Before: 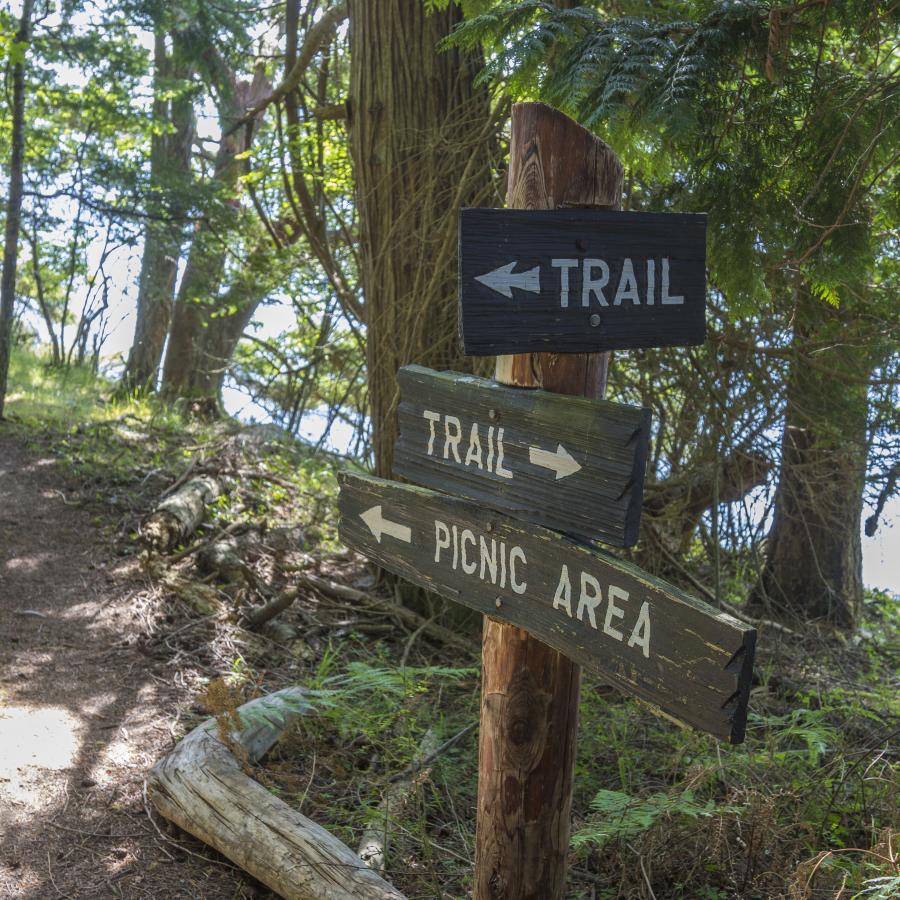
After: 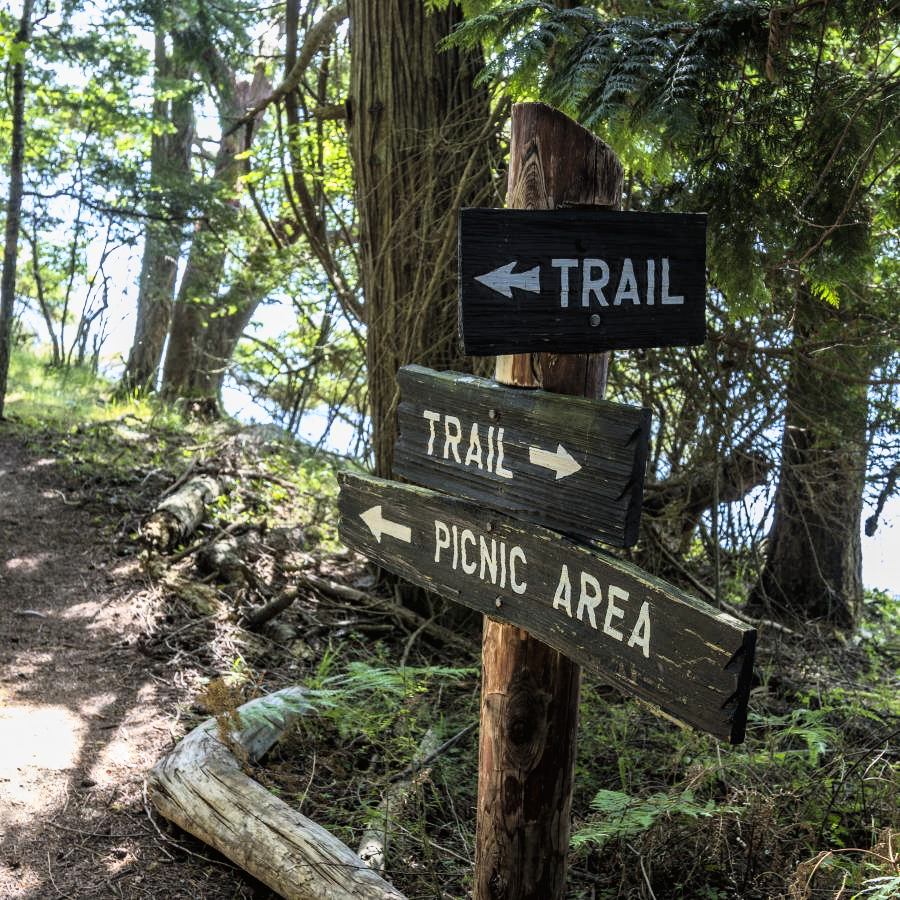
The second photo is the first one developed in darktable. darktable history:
rgb curve: curves: ch0 [(0, 0) (0.136, 0.078) (0.262, 0.245) (0.414, 0.42) (1, 1)], compensate middle gray true, preserve colors basic power
tone curve: curves: ch0 [(0.016, 0.011) (0.084, 0.026) (0.469, 0.508) (0.721, 0.862) (1, 1)], color space Lab, linked channels, preserve colors none
